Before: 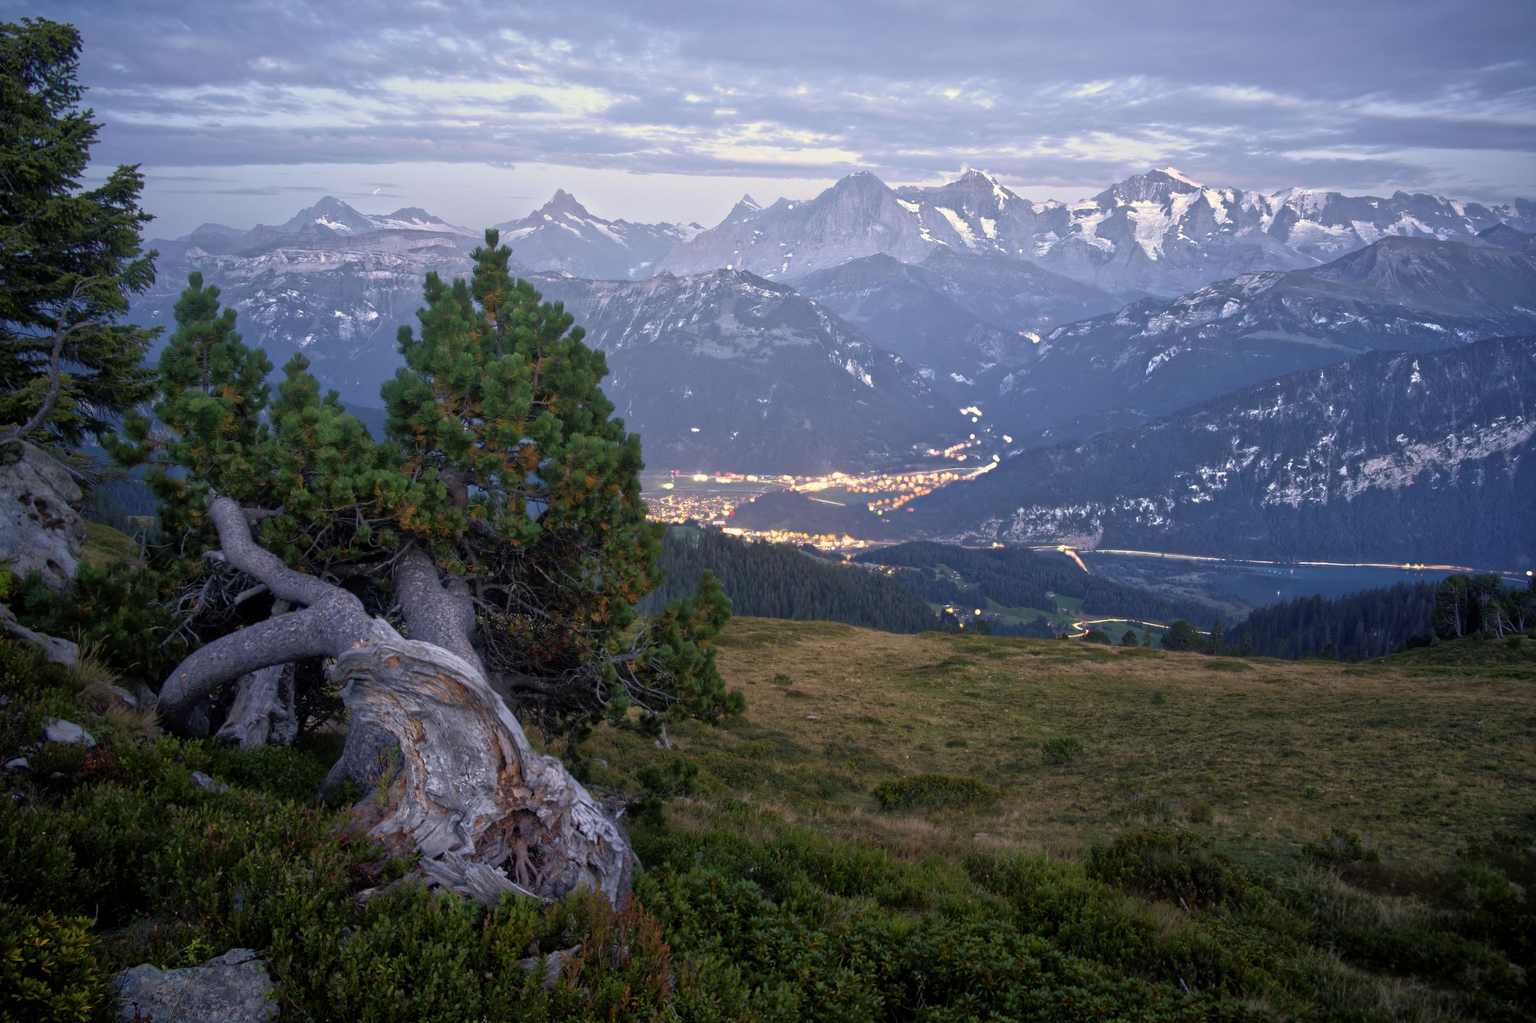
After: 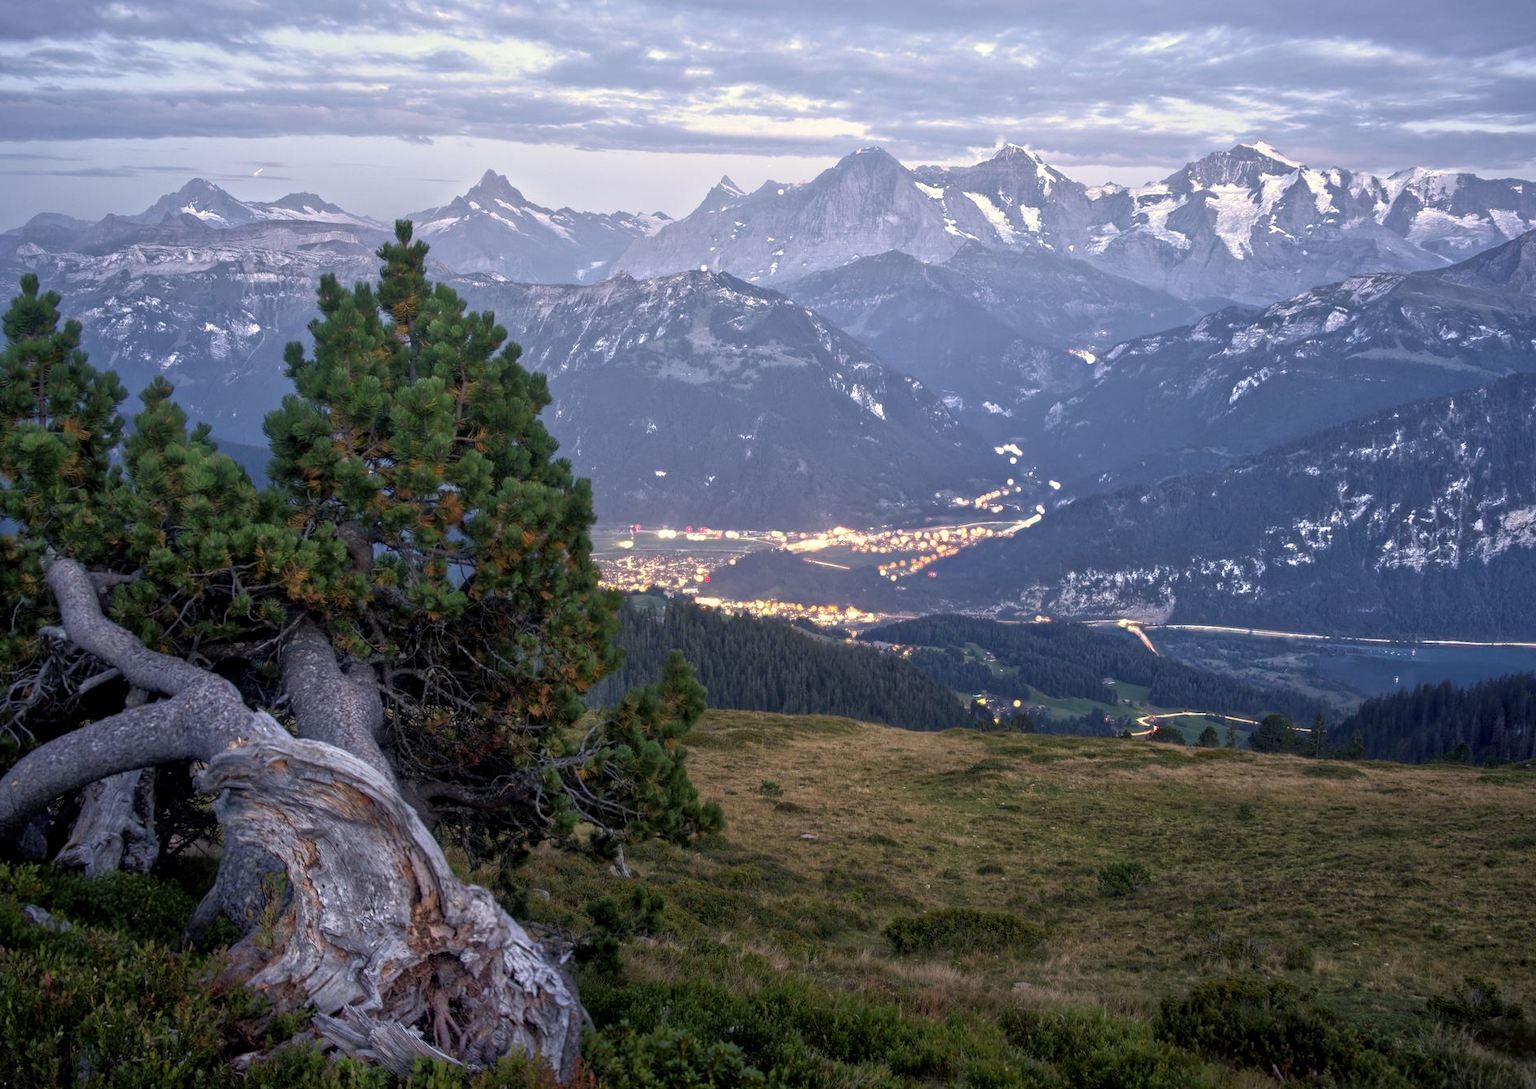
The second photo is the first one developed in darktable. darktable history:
crop: left 11.225%, top 5.381%, right 9.565%, bottom 10.314%
local contrast: on, module defaults
